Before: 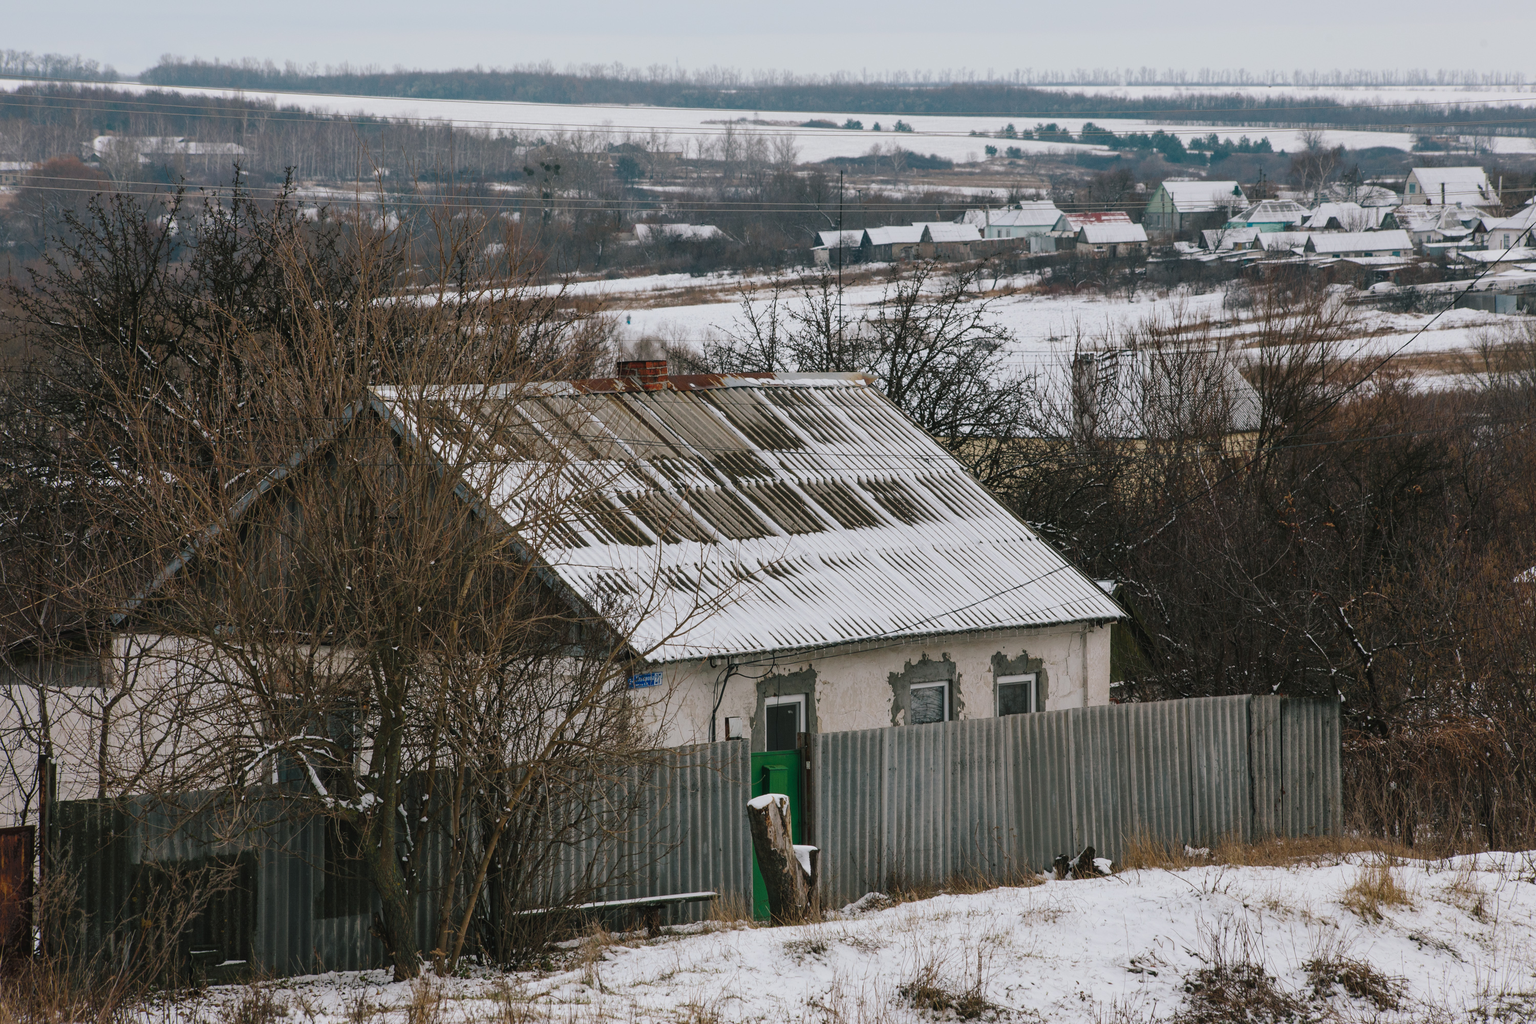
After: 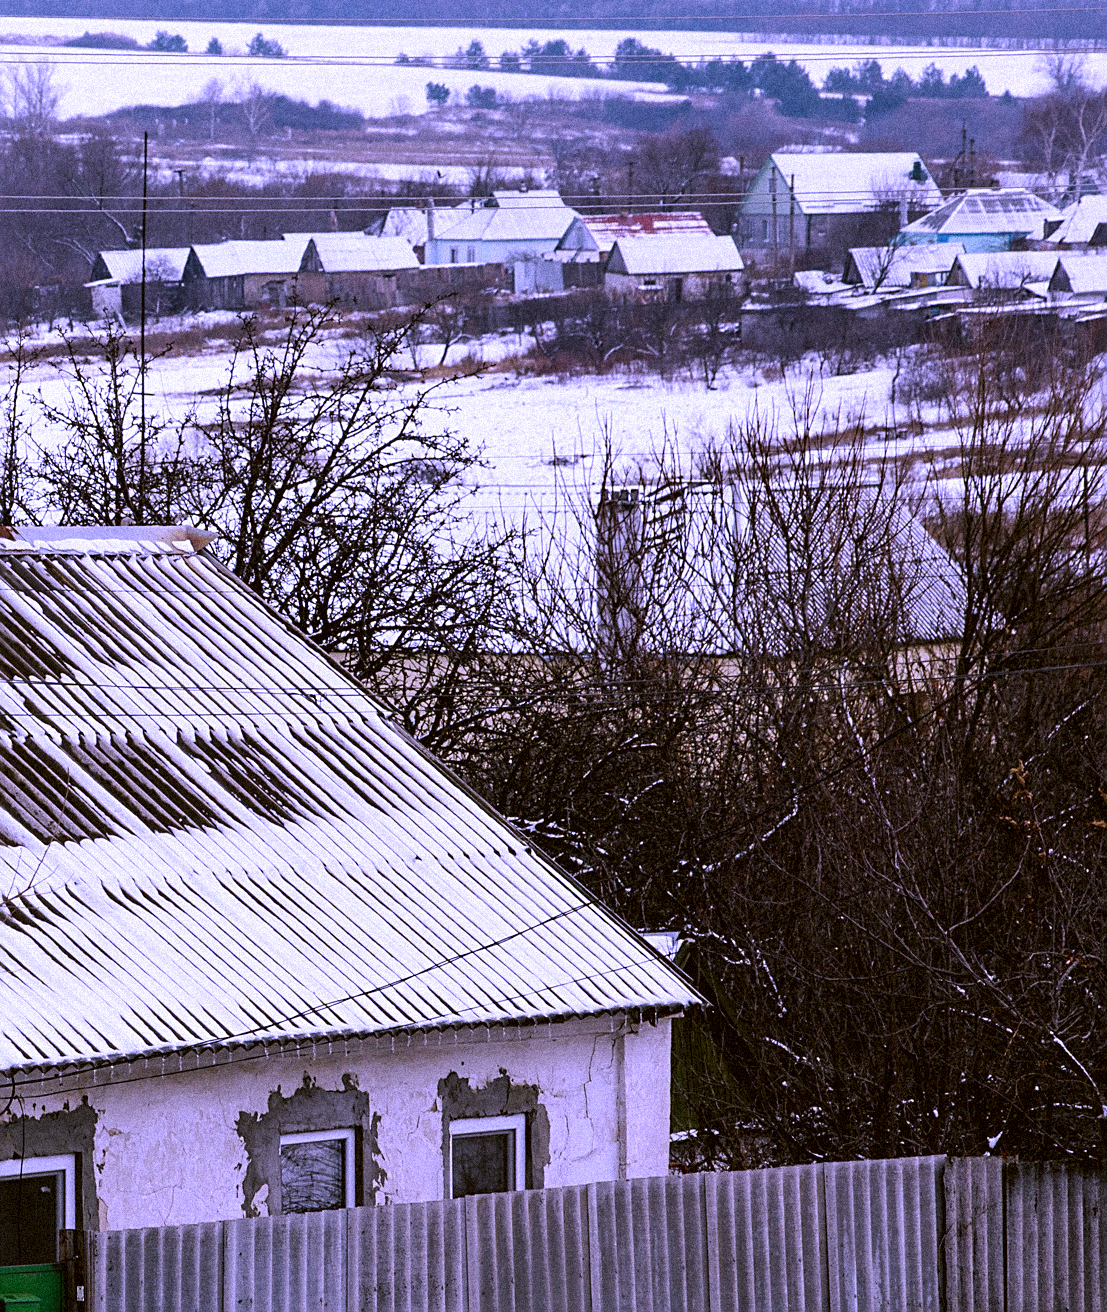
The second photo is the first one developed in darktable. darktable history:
color correction: highlights a* -1.43, highlights b* 10.12, shadows a* 0.395, shadows b* 19.35
white balance: red 0.98, blue 1.61
contrast brightness saturation: contrast 0.07, brightness -0.13, saturation 0.06
exposure: exposure 0.29 EV, compensate highlight preservation false
grain: coarseness 9.38 ISO, strength 34.99%, mid-tones bias 0%
crop and rotate: left 49.936%, top 10.094%, right 13.136%, bottom 24.256%
sharpen: on, module defaults
rgb levels: levels [[0.013, 0.434, 0.89], [0, 0.5, 1], [0, 0.5, 1]]
